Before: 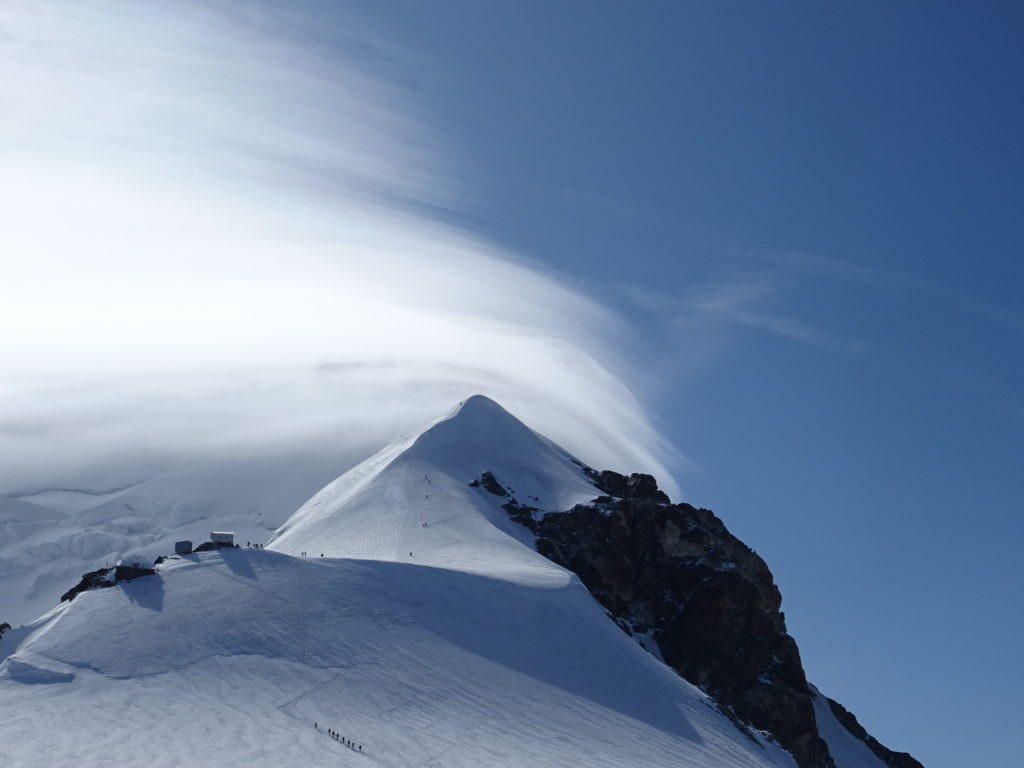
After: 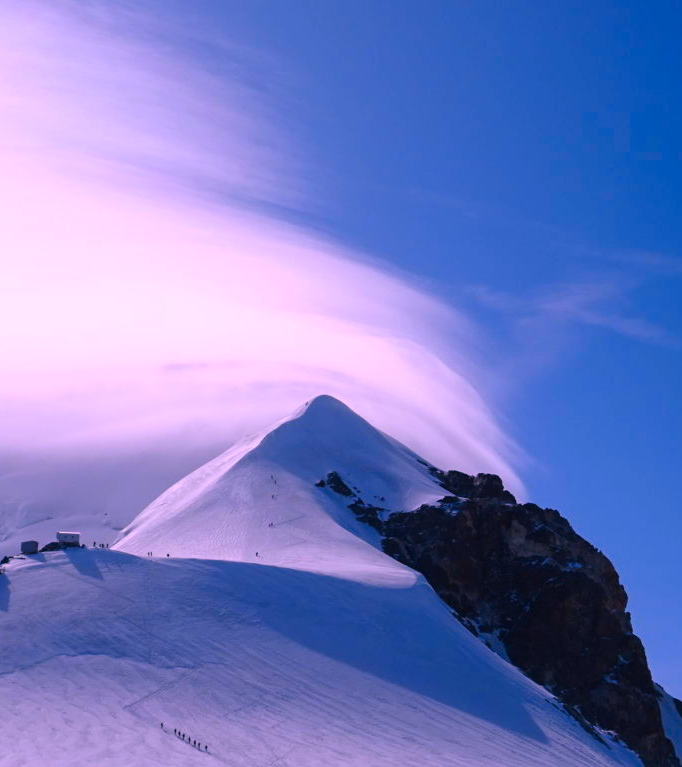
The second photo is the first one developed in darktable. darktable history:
crop and rotate: left 15.055%, right 18.278%
color correction: highlights a* 19.5, highlights b* -11.53, saturation 1.69
